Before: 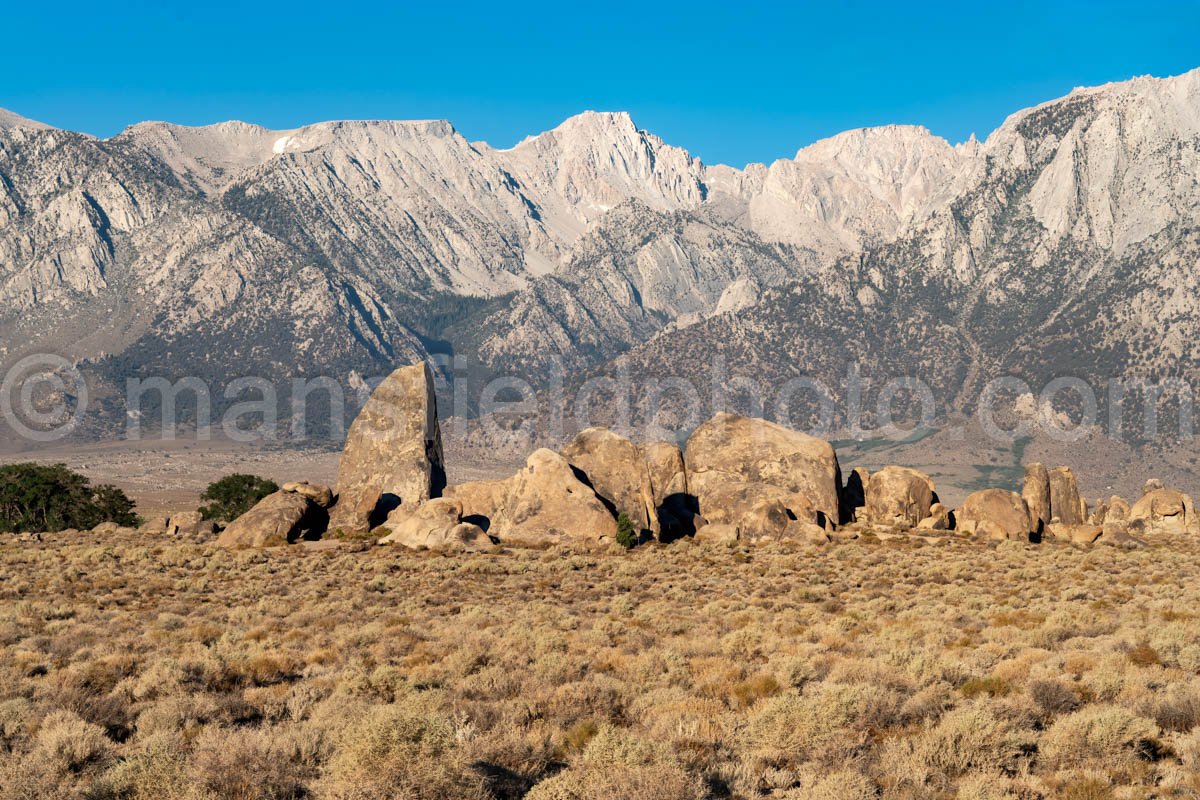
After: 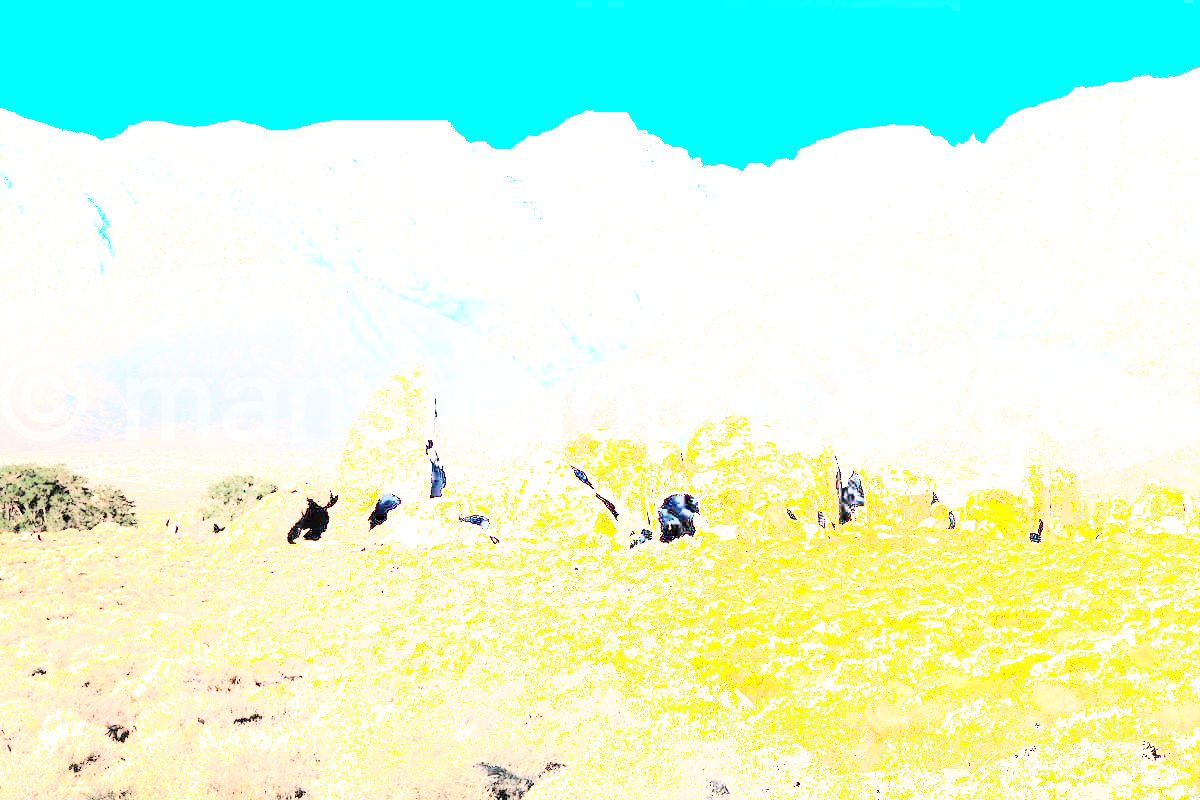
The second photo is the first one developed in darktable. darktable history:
tone equalizer: on, module defaults
shadows and highlights: shadows -55.28, highlights 85.01, soften with gaussian
exposure: exposure 1.998 EV, compensate exposure bias true, compensate highlight preservation false
